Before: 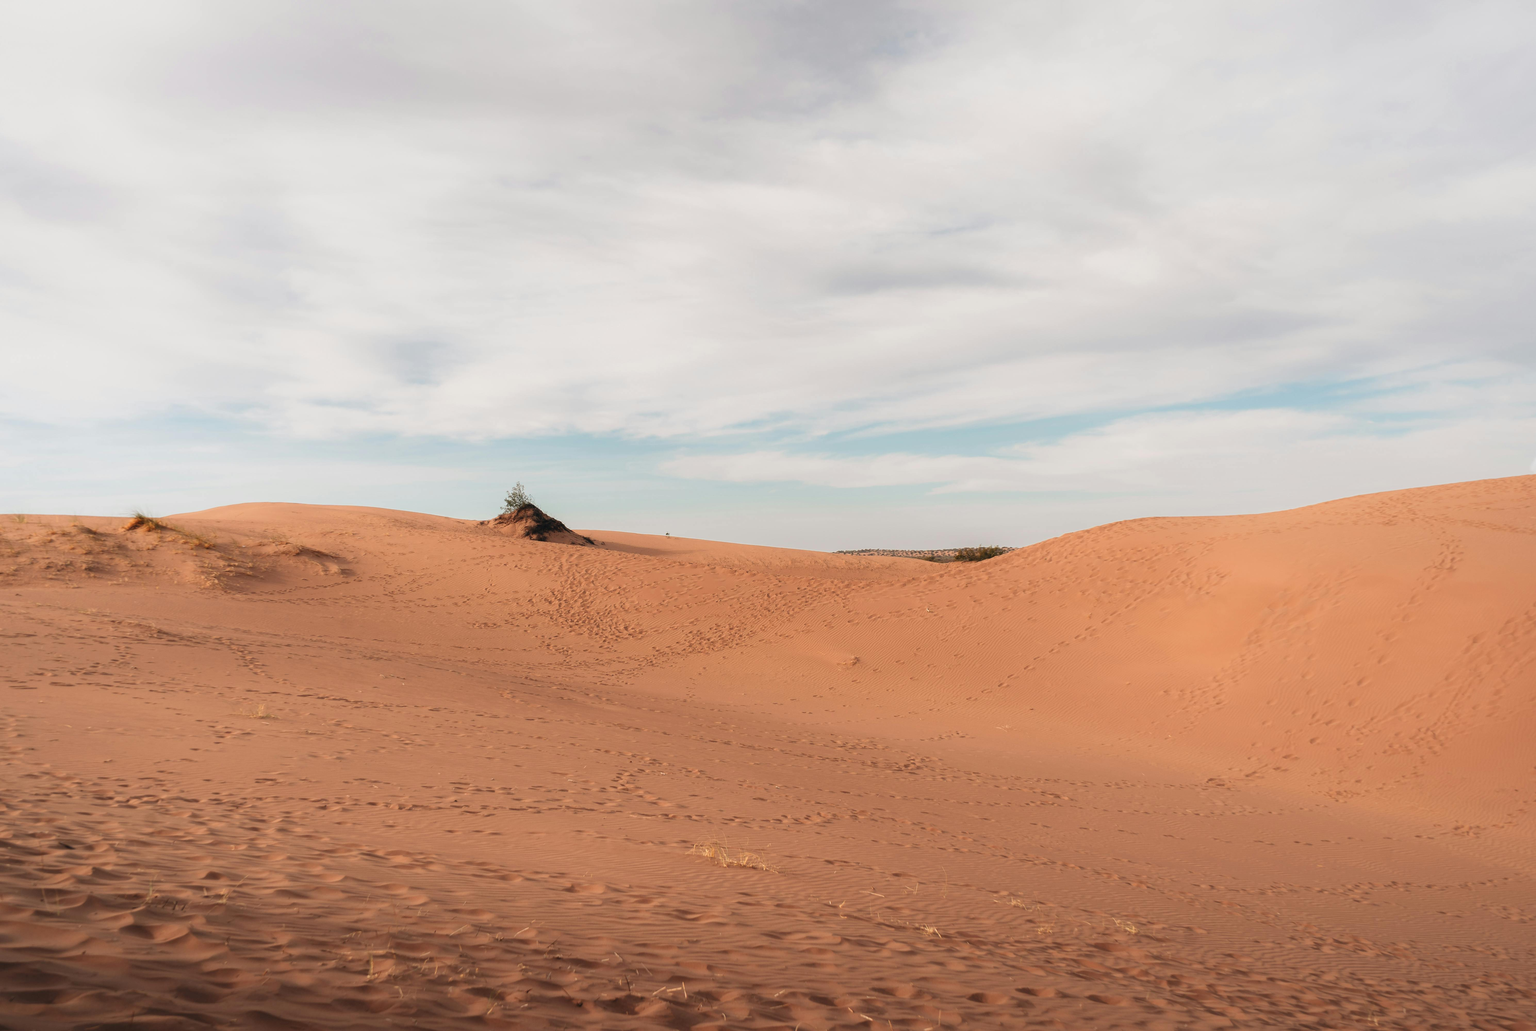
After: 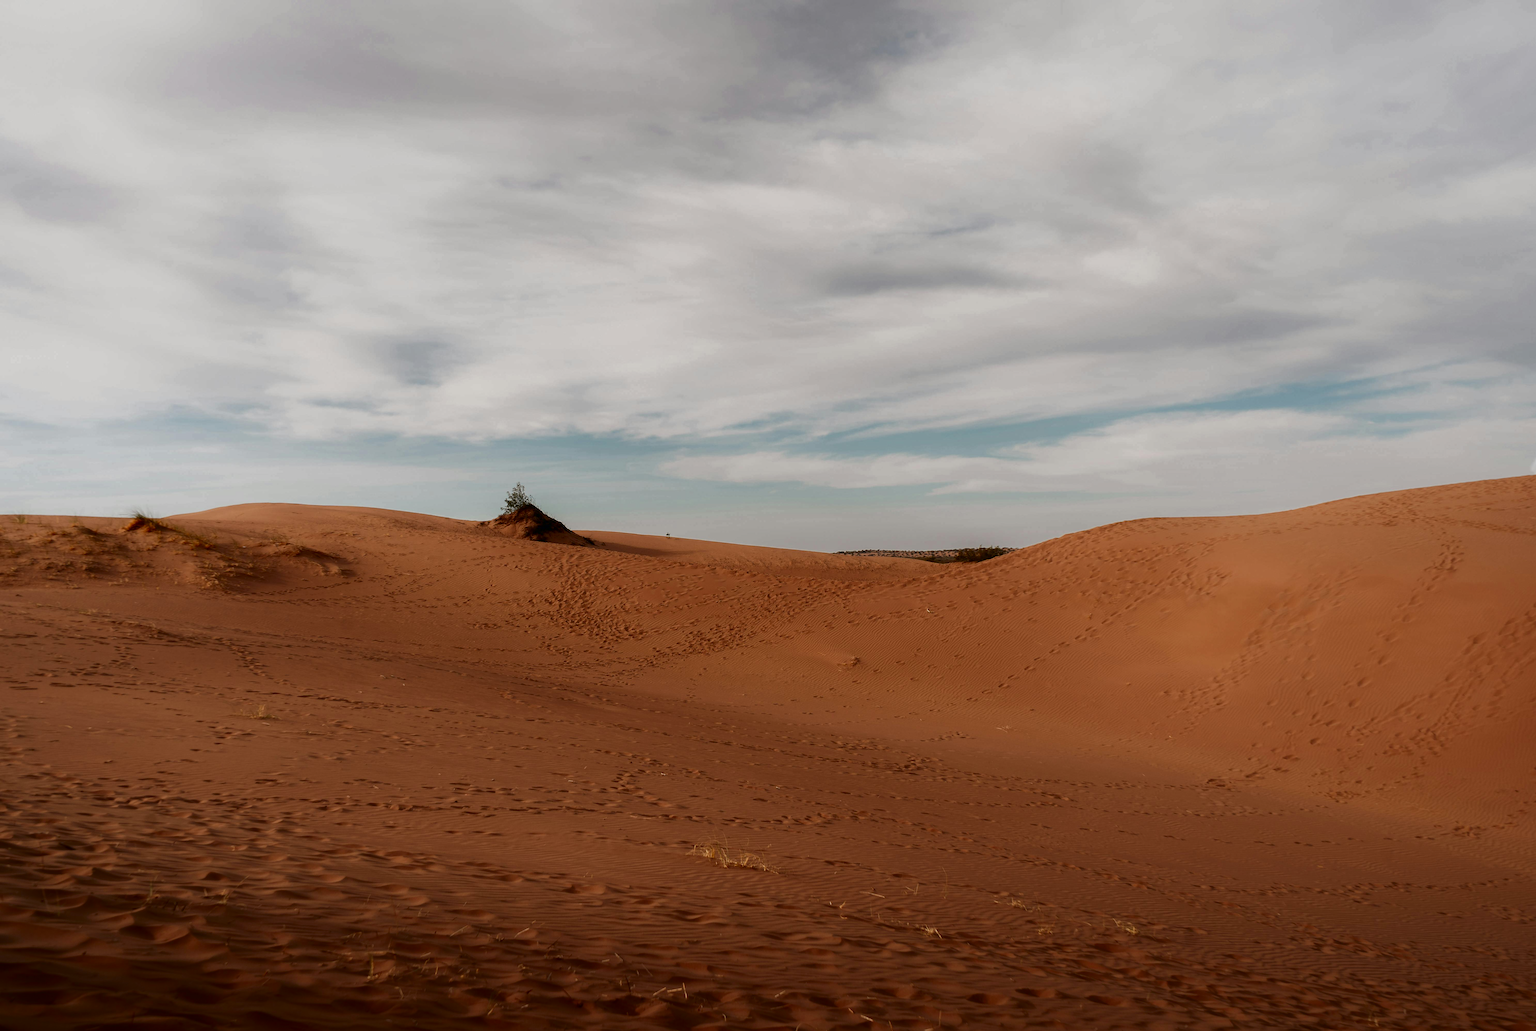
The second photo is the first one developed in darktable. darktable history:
contrast brightness saturation: brightness -0.524
